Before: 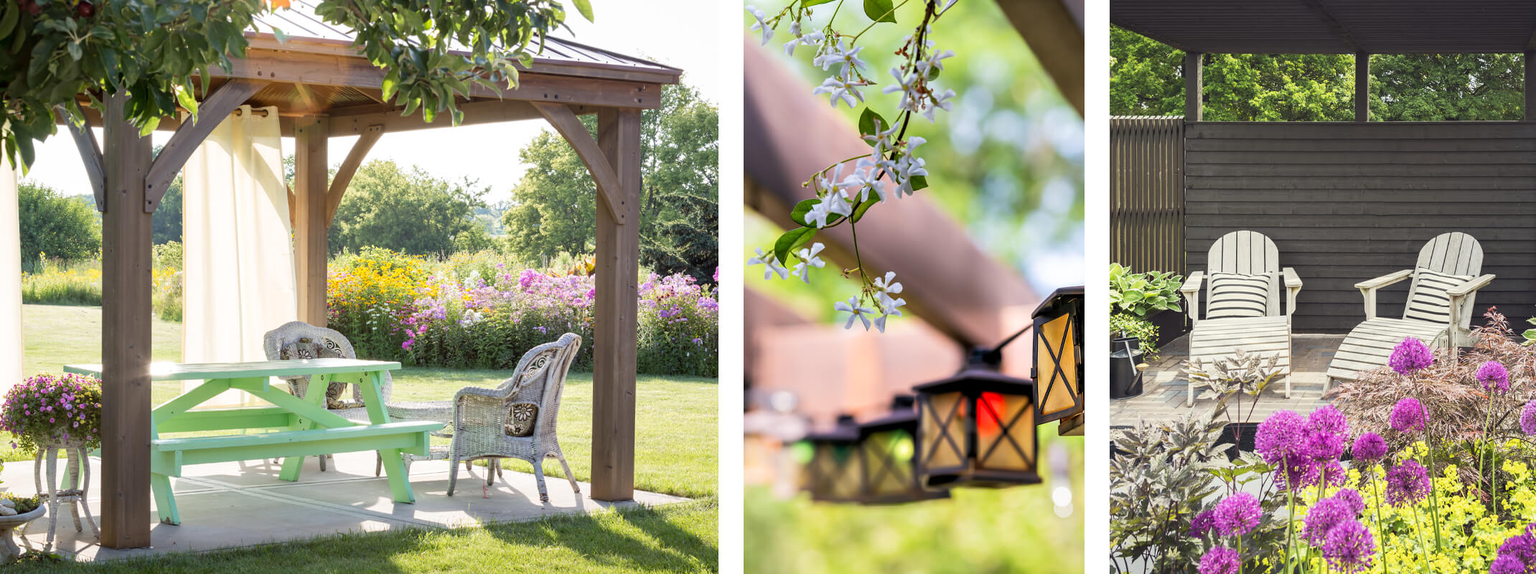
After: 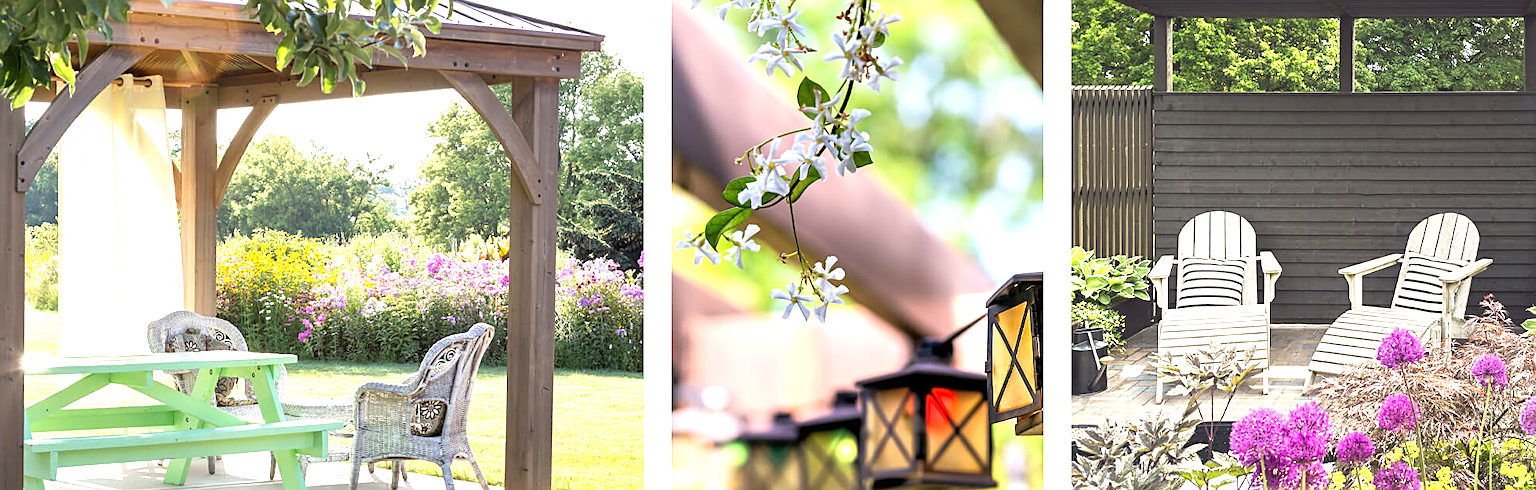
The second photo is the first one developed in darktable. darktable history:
exposure: black level correction 0, exposure 0.695 EV, compensate highlight preservation false
crop: left 8.444%, top 6.595%, bottom 15.243%
sharpen: on, module defaults
